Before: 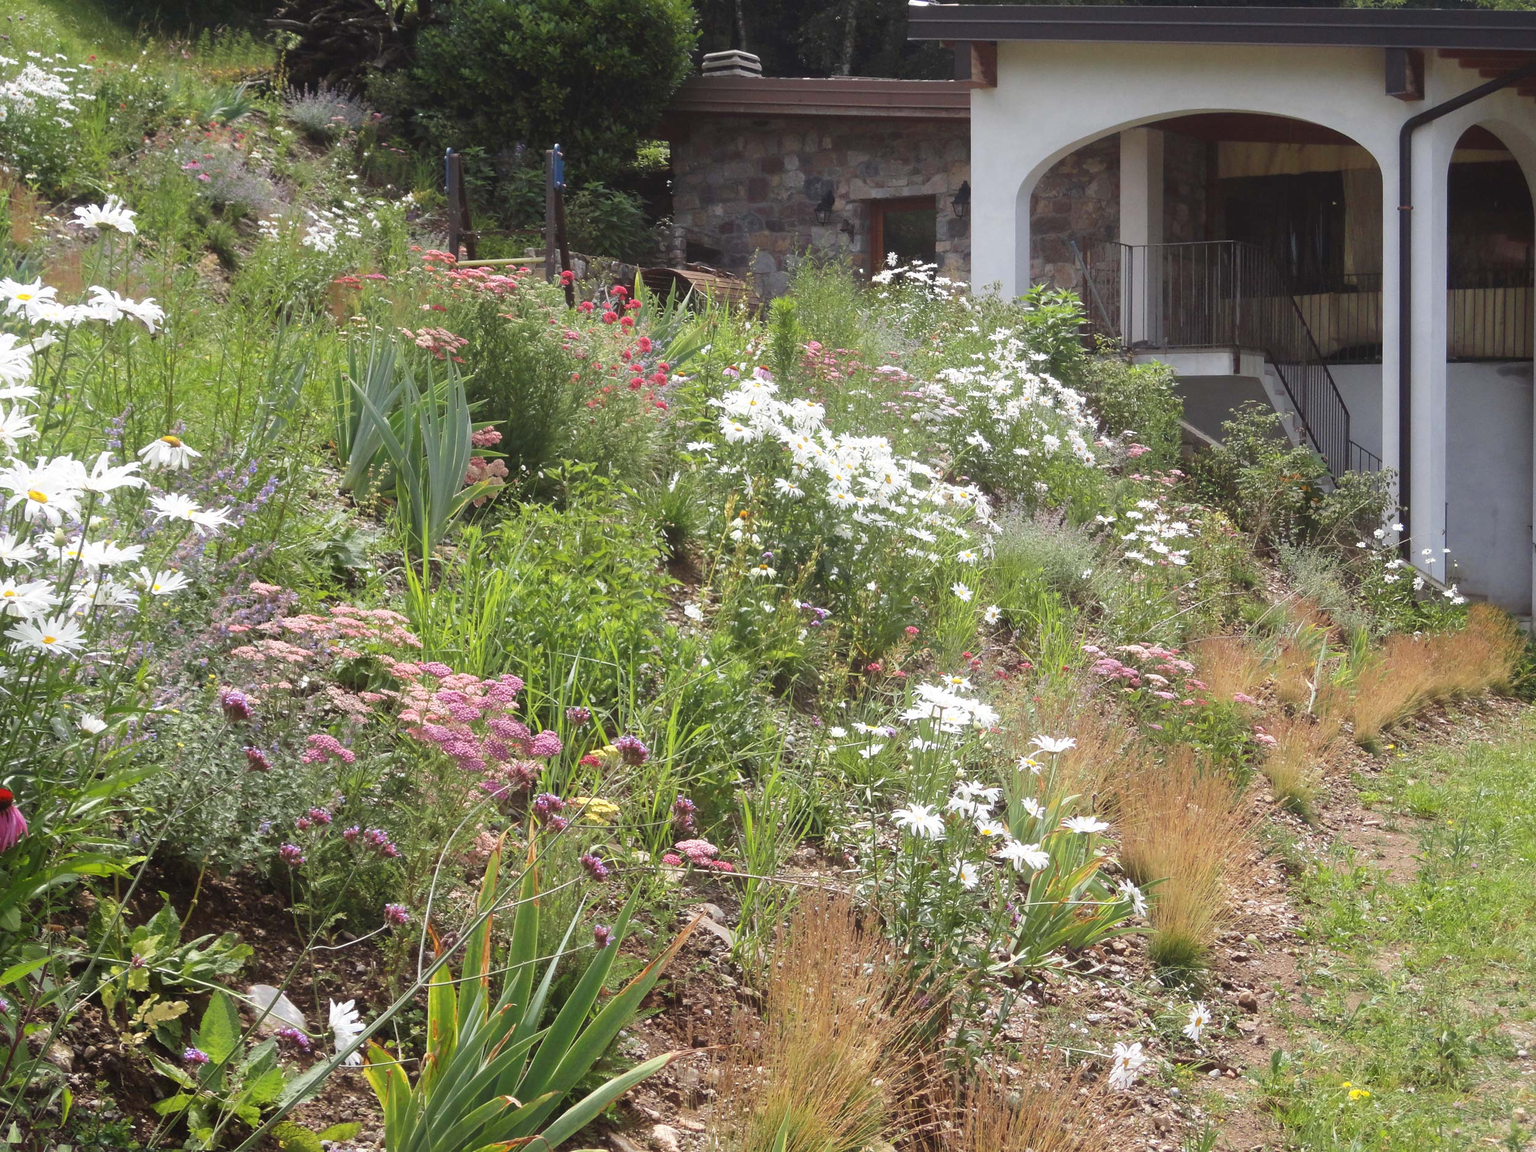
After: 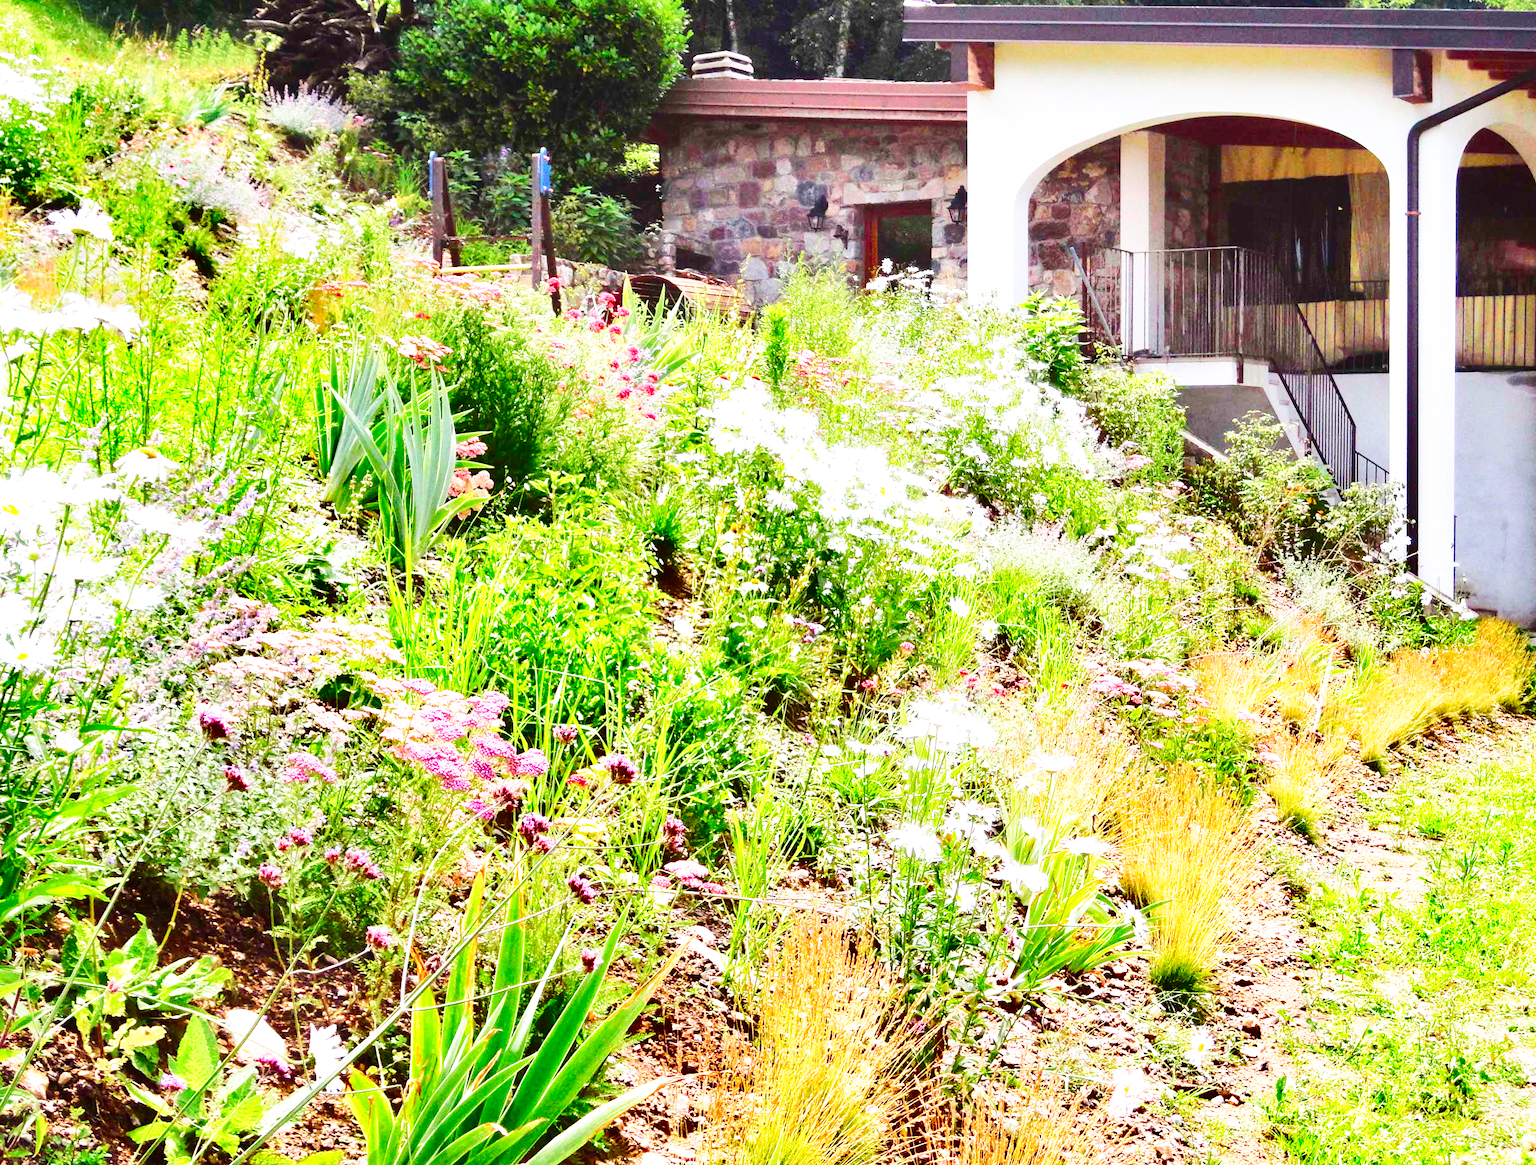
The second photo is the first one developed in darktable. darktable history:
crop and rotate: left 1.774%, right 0.633%, bottom 1.28%
exposure: black level correction 0.001, exposure 0.955 EV, compensate exposure bias true, compensate highlight preservation false
base curve: curves: ch0 [(0, 0) (0.007, 0.004) (0.027, 0.03) (0.046, 0.07) (0.207, 0.54) (0.442, 0.872) (0.673, 0.972) (1, 1)], preserve colors none
white balance: red 1, blue 1
shadows and highlights: white point adjustment 0.1, highlights -70, soften with gaussian
tone curve: curves: ch0 [(0, 0) (0.126, 0.061) (0.338, 0.285) (0.494, 0.518) (0.703, 0.762) (1, 1)]; ch1 [(0, 0) (0.389, 0.313) (0.457, 0.442) (0.5, 0.501) (0.55, 0.578) (1, 1)]; ch2 [(0, 0) (0.44, 0.424) (0.501, 0.499) (0.557, 0.564) (0.613, 0.67) (0.707, 0.746) (1, 1)], color space Lab, independent channels, preserve colors none
contrast brightness saturation: saturation 0.18
